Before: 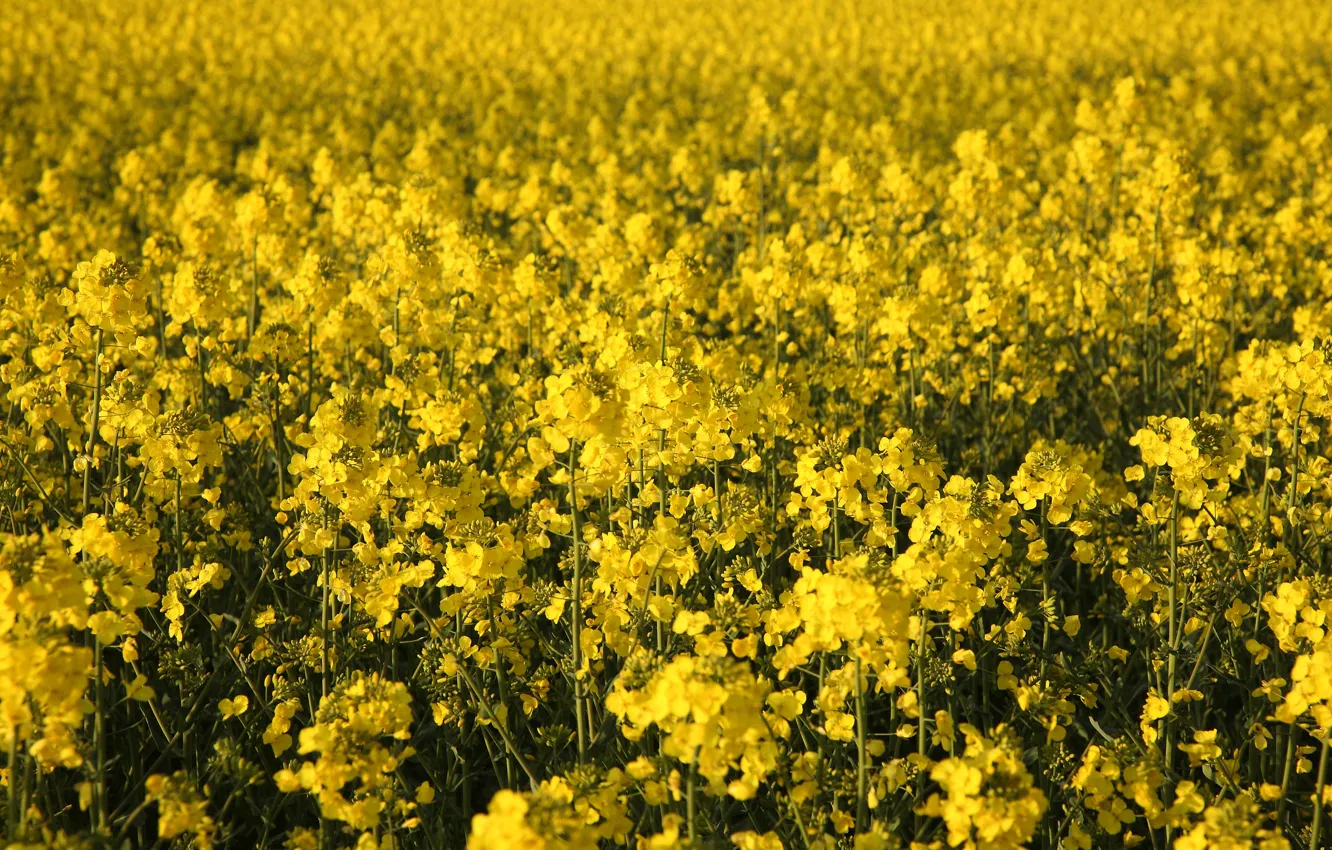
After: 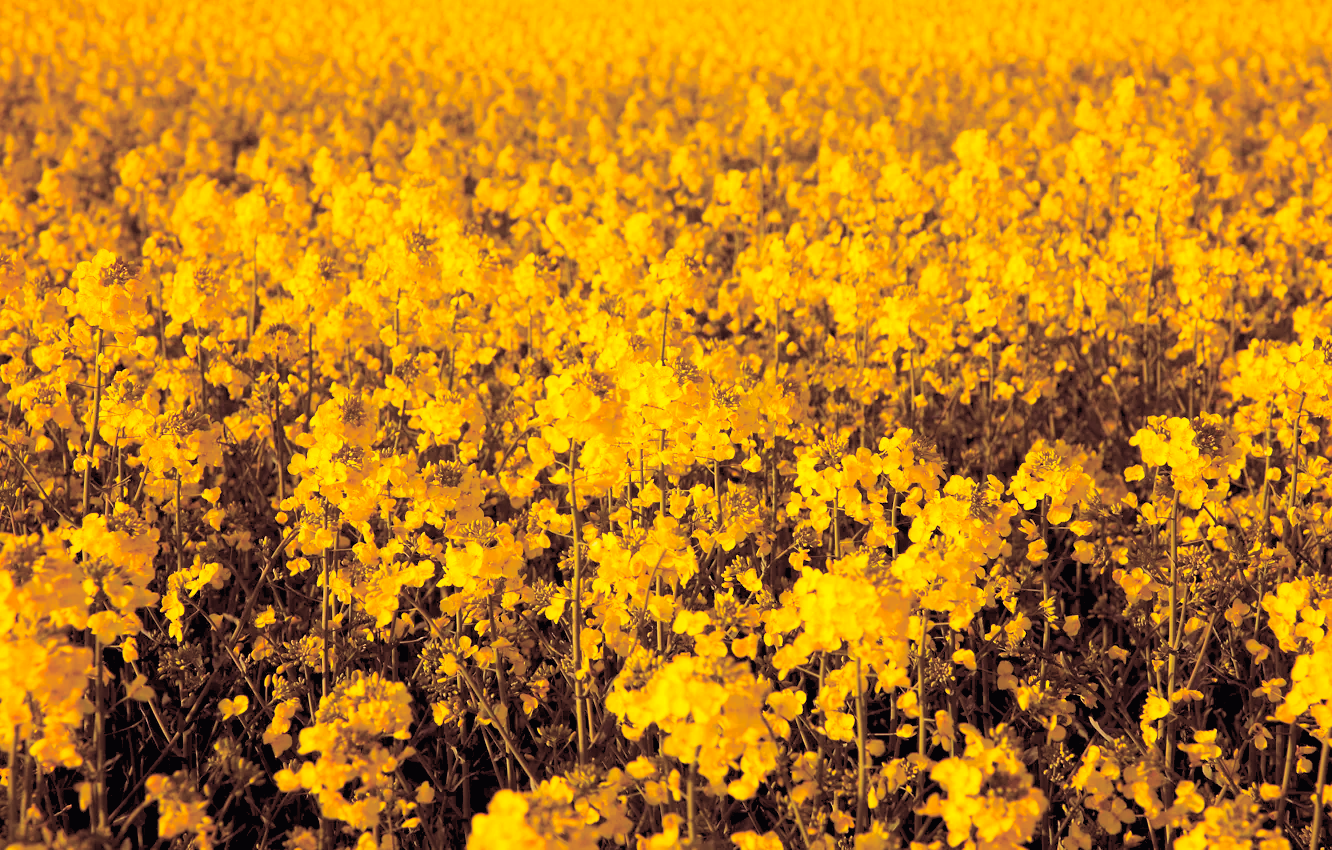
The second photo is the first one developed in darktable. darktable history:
split-toning: highlights › saturation 0, balance -61.83
color correction: highlights a* 17.03, highlights b* 0.205, shadows a* -15.38, shadows b* -14.56, saturation 1.5
levels: levels [0.072, 0.414, 0.976]
